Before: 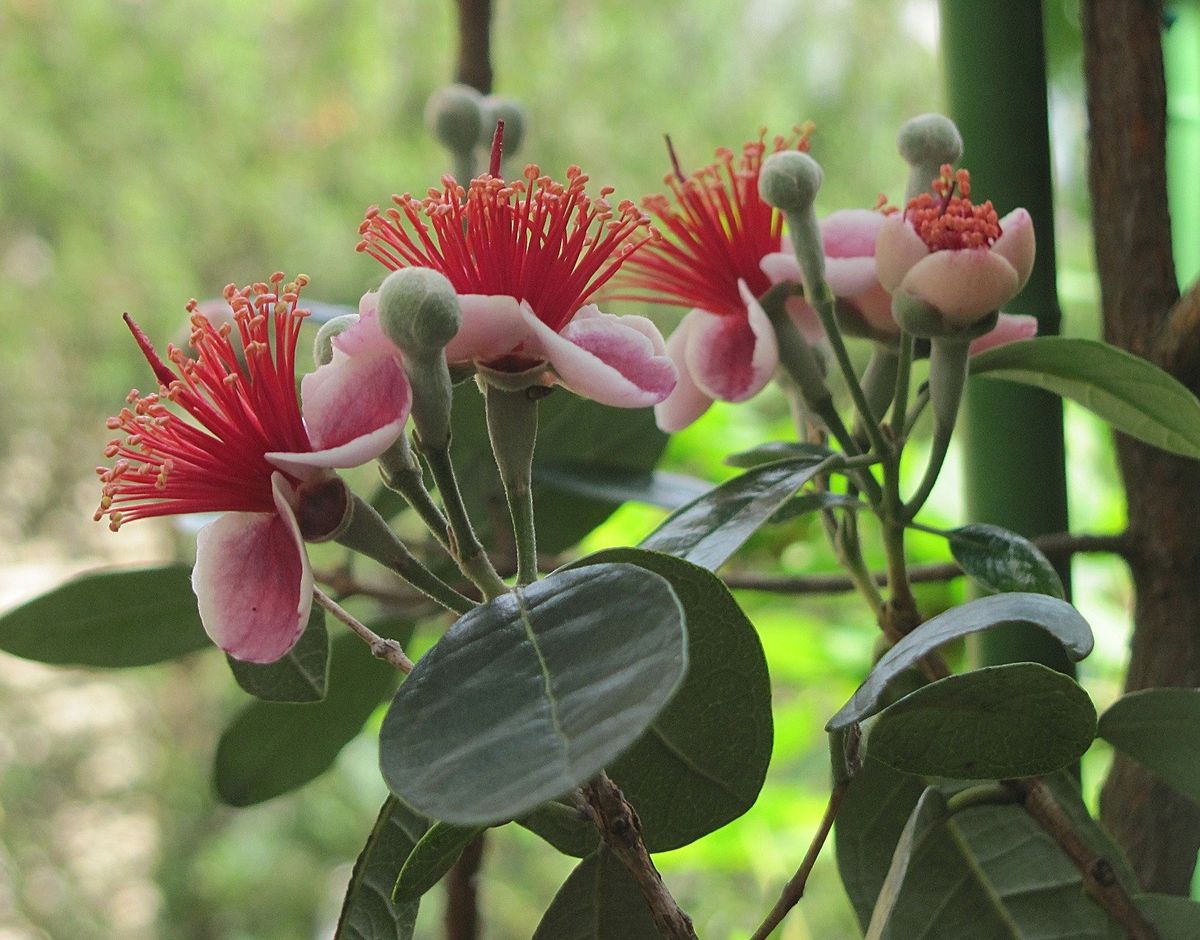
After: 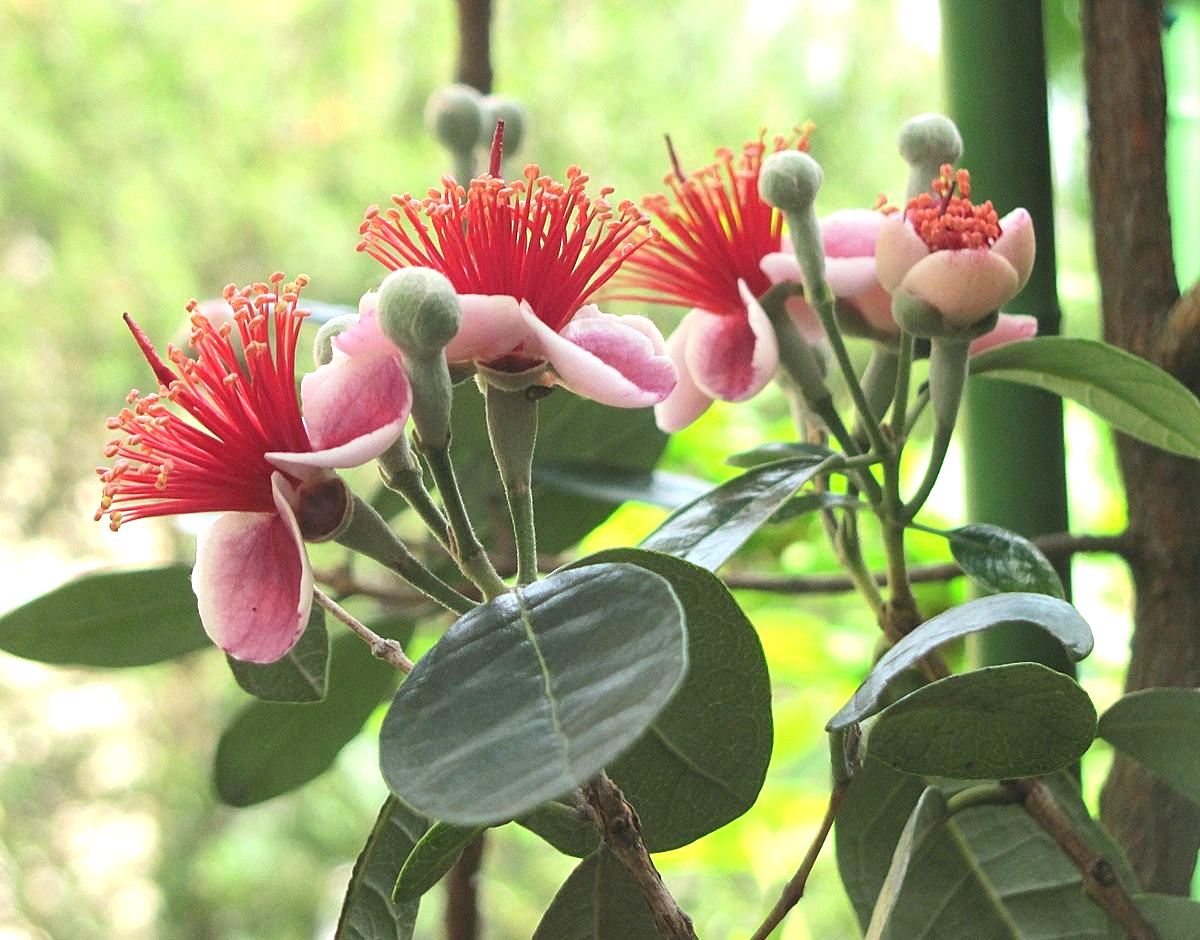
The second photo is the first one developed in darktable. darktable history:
exposure: exposure 0.941 EV, compensate exposure bias true, compensate highlight preservation false
tone equalizer: on, module defaults
